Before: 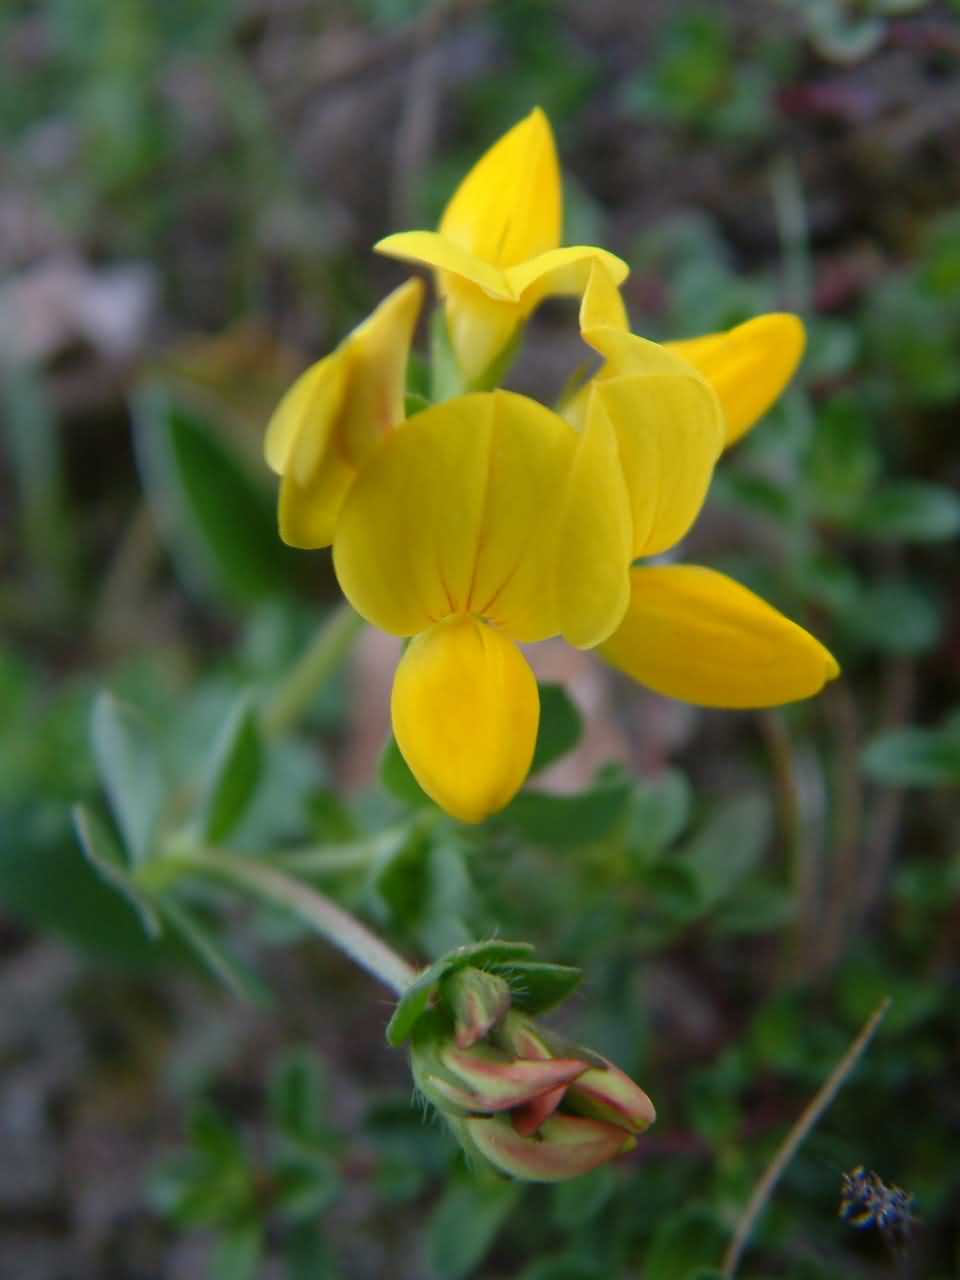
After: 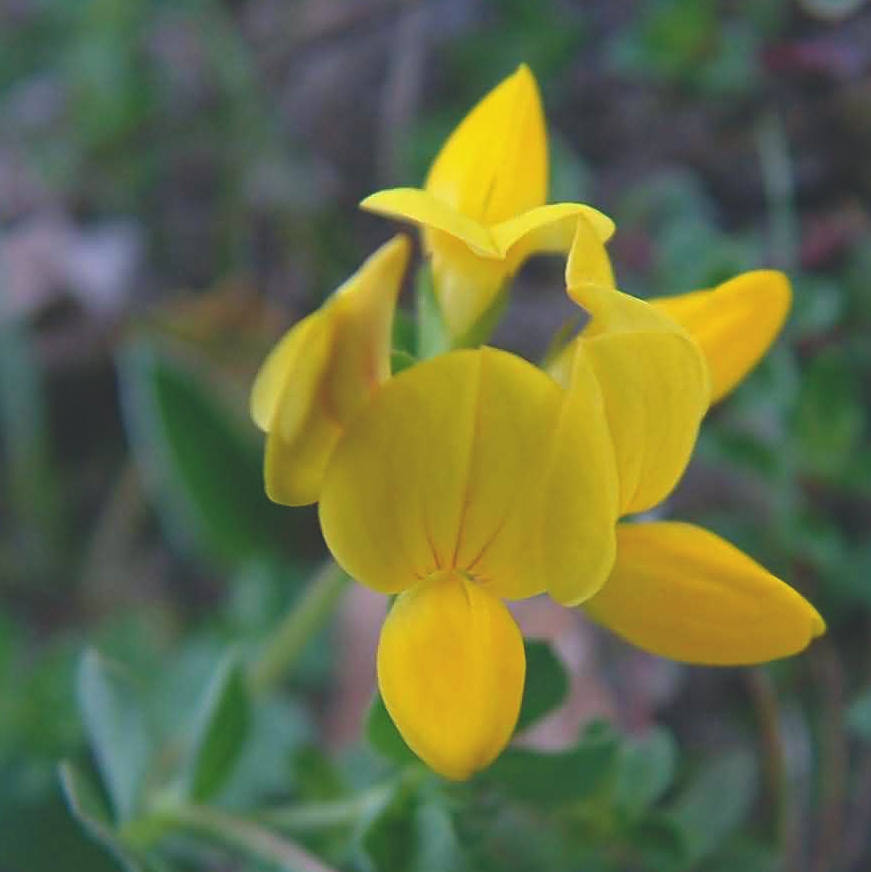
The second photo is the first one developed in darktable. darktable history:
crop: left 1.534%, top 3.411%, right 7.71%, bottom 28.446%
color balance rgb: global offset › luminance 1.98%, perceptual saturation grading › global saturation -0.169%, contrast -9.447%
haze removal: compatibility mode true, adaptive false
color correction: highlights a* 0.359, highlights b* 2.73, shadows a* -1.31, shadows b* -4.41
sharpen: on, module defaults
